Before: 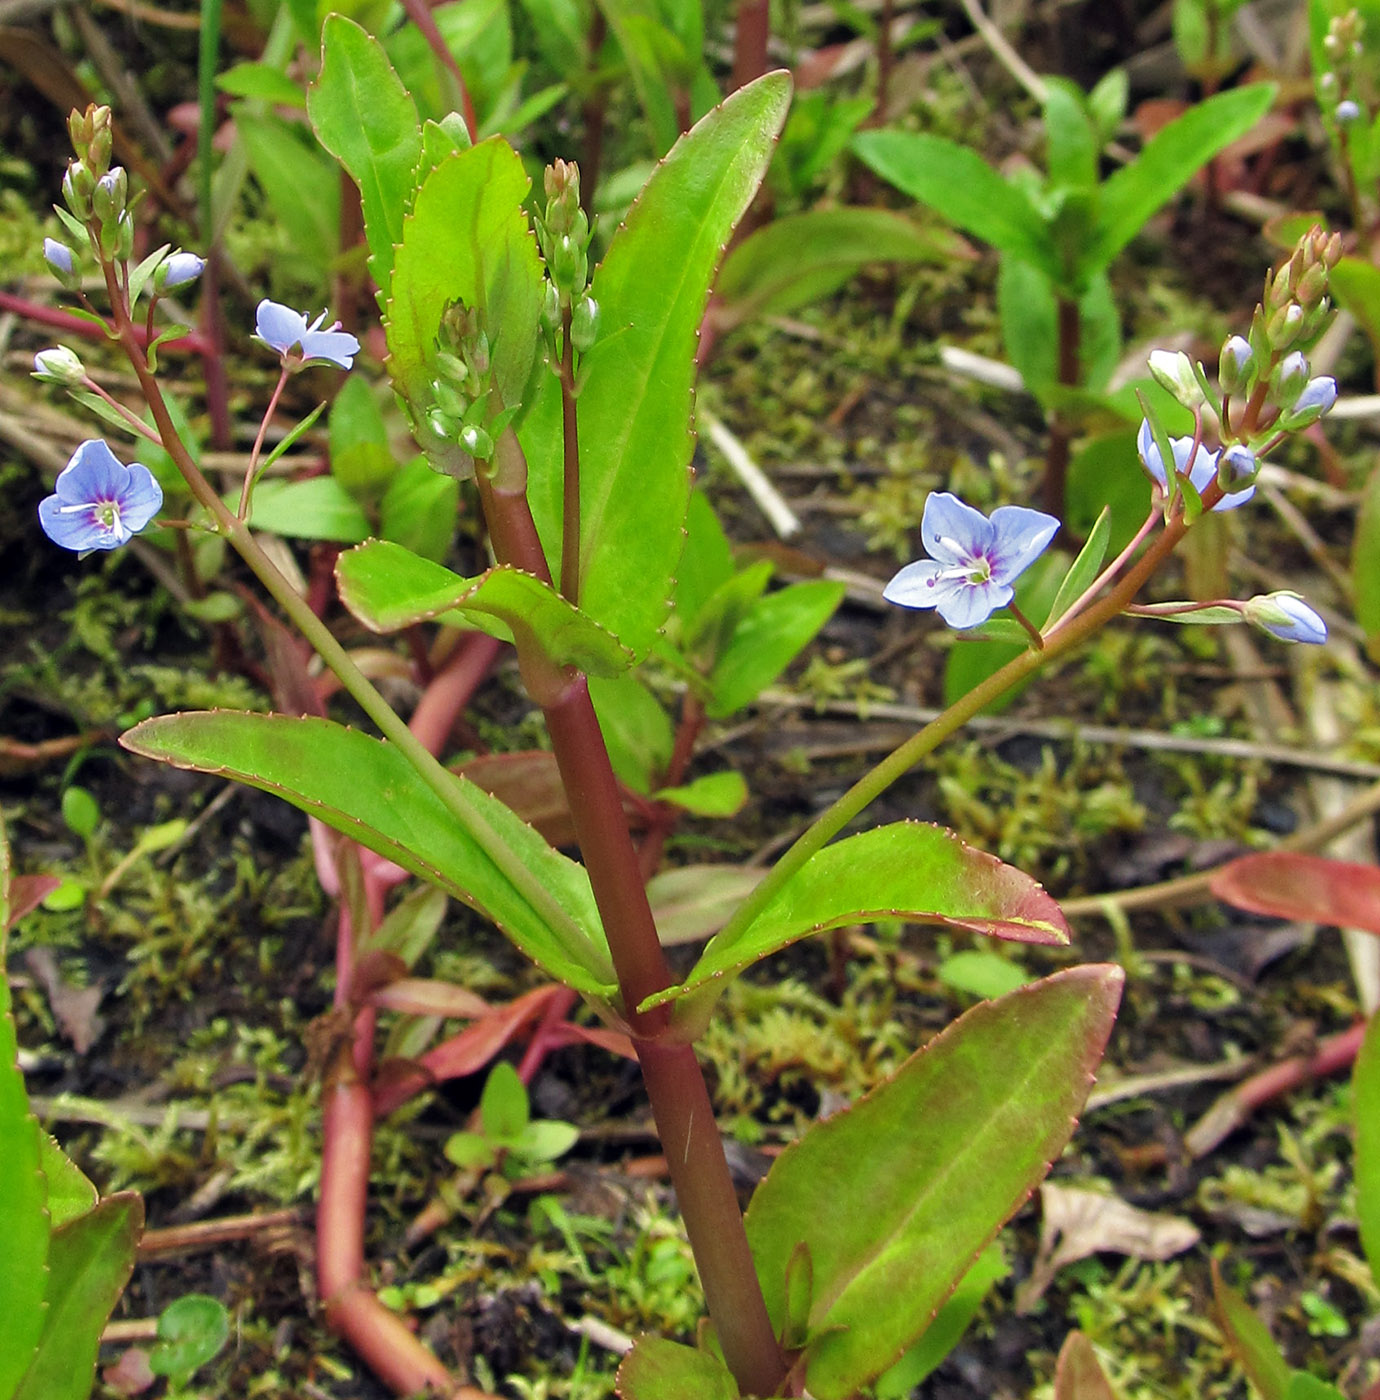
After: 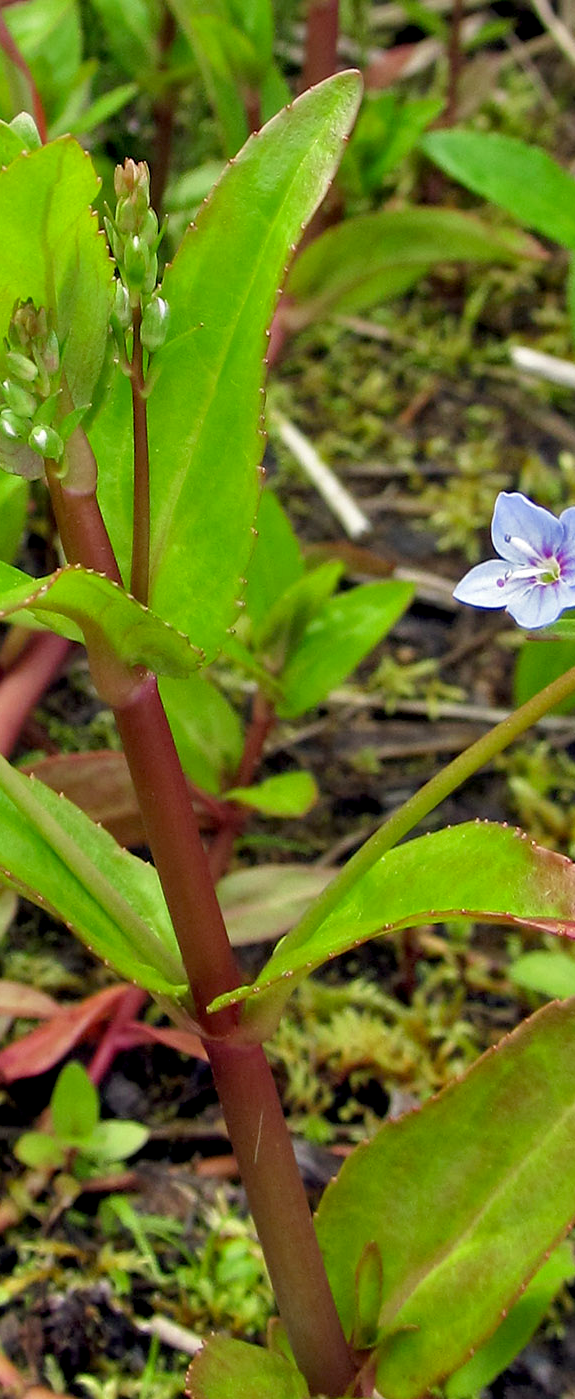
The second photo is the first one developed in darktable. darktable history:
crop: left 31.229%, right 27.105%
exposure: black level correction 0.009, exposure 0.014 EV, compensate highlight preservation false
